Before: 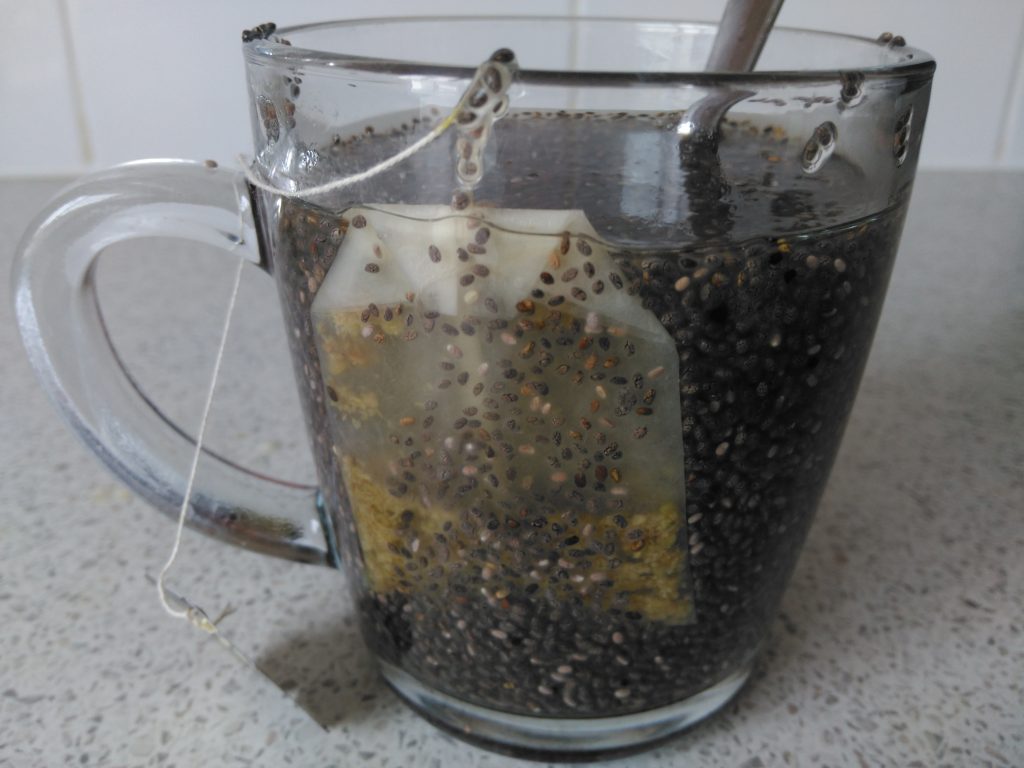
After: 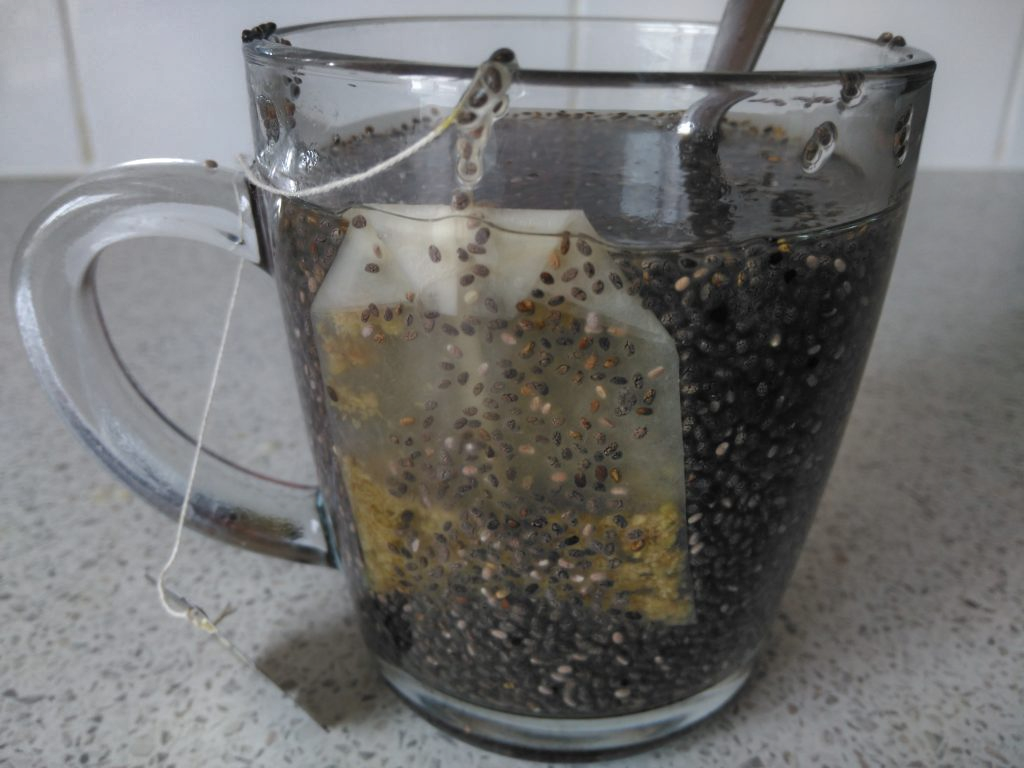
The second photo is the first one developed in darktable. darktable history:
shadows and highlights: radius 101, shadows 50.32, highlights -65.83, soften with gaussian
tone equalizer: -8 EV -0.001 EV, -7 EV 0.001 EV, -6 EV -0.002 EV, -5 EV -0.004 EV, -4 EV -0.064 EV, -3 EV -0.226 EV, -2 EV -0.259 EV, -1 EV 0.096 EV, +0 EV 0.328 EV, mask exposure compensation -0.512 EV
